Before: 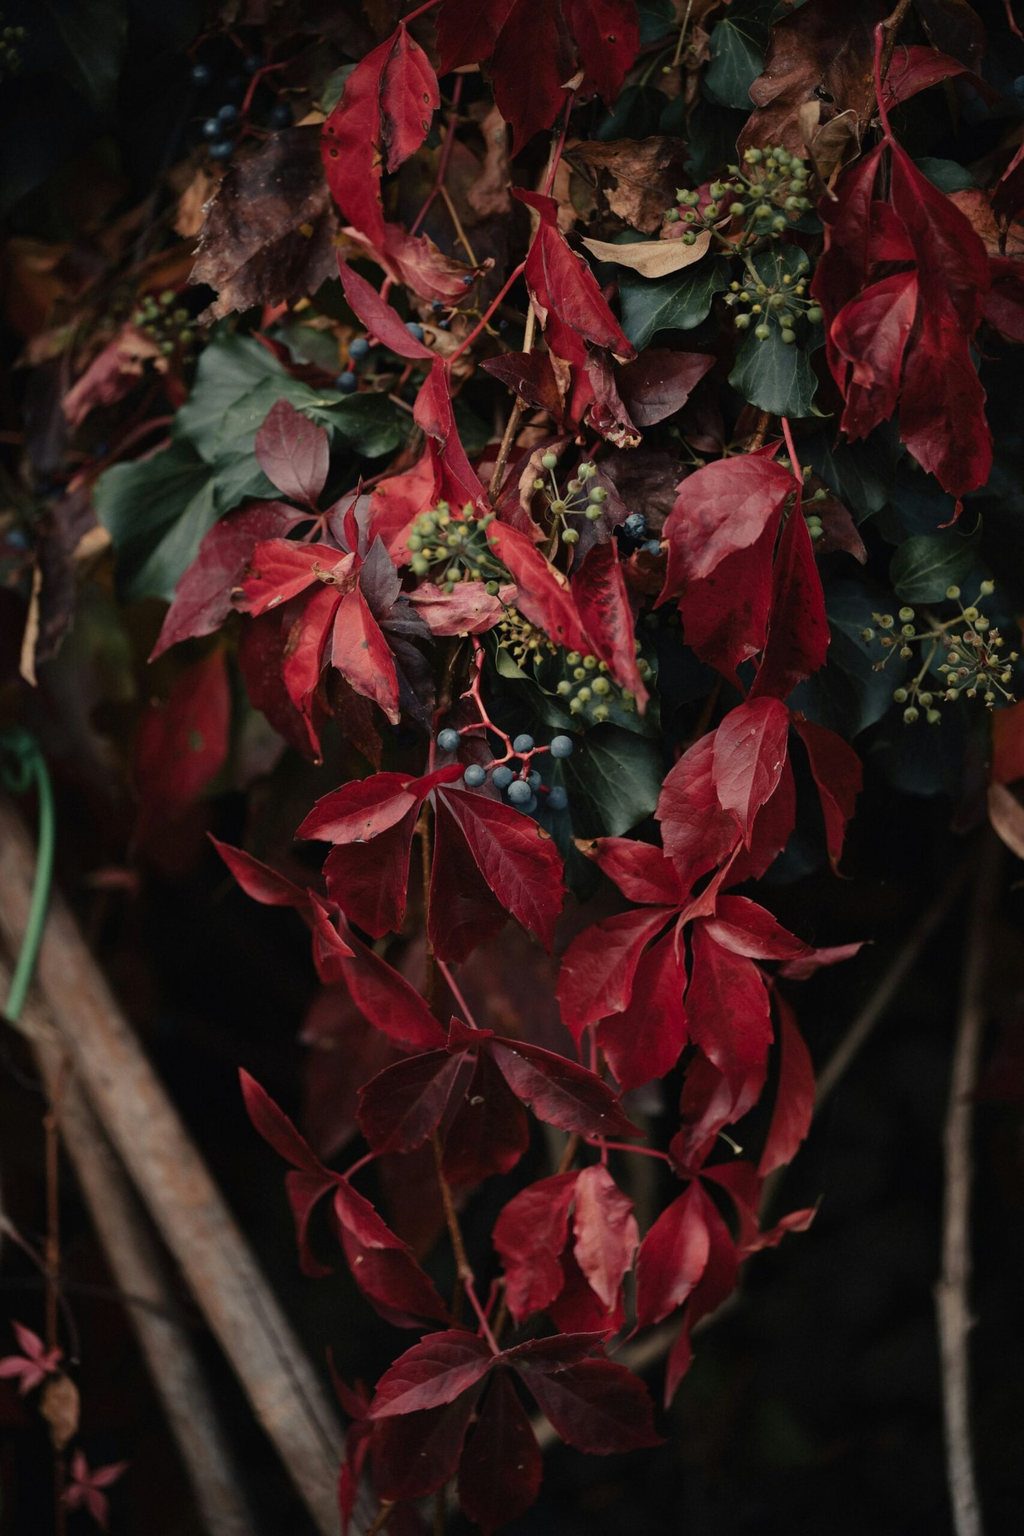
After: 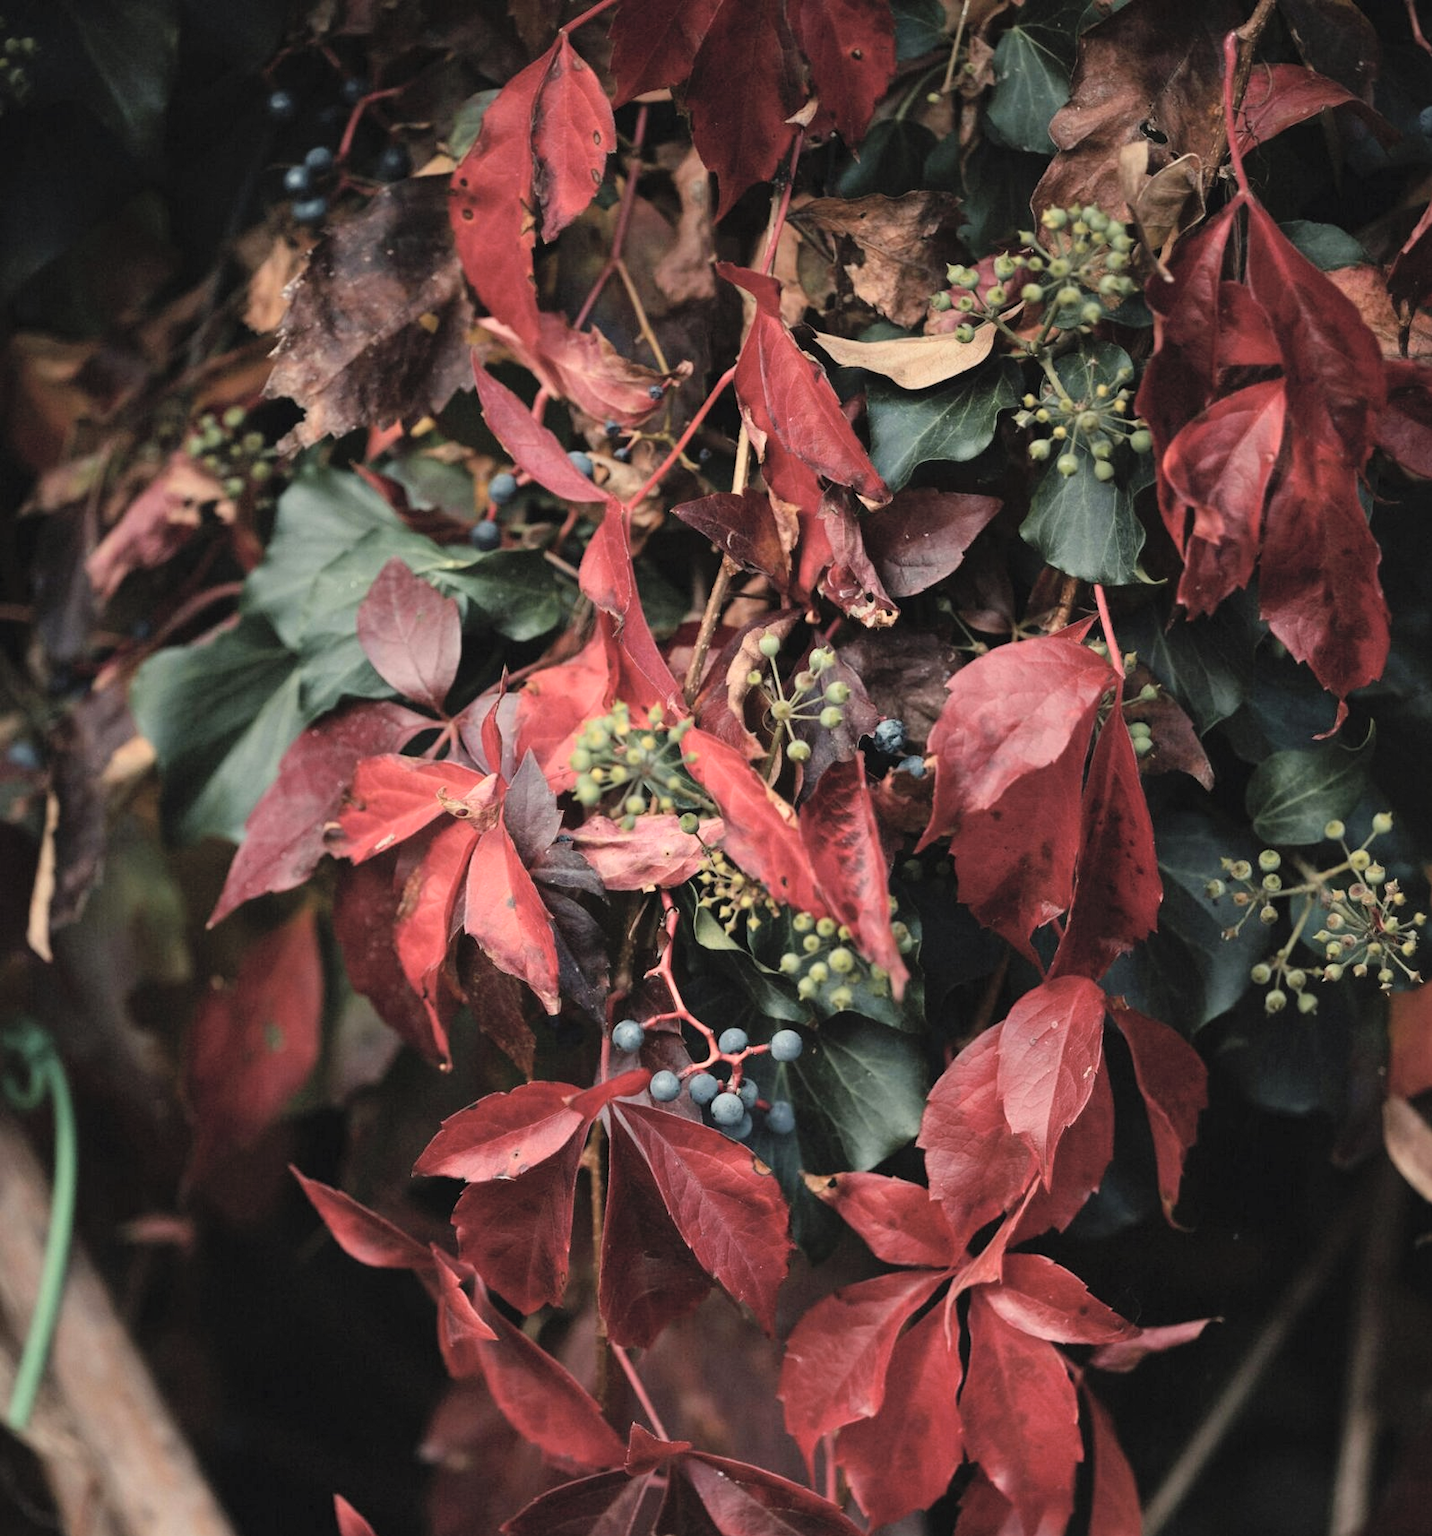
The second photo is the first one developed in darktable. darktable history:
crop: bottom 28.576%
global tonemap: drago (0.7, 100)
